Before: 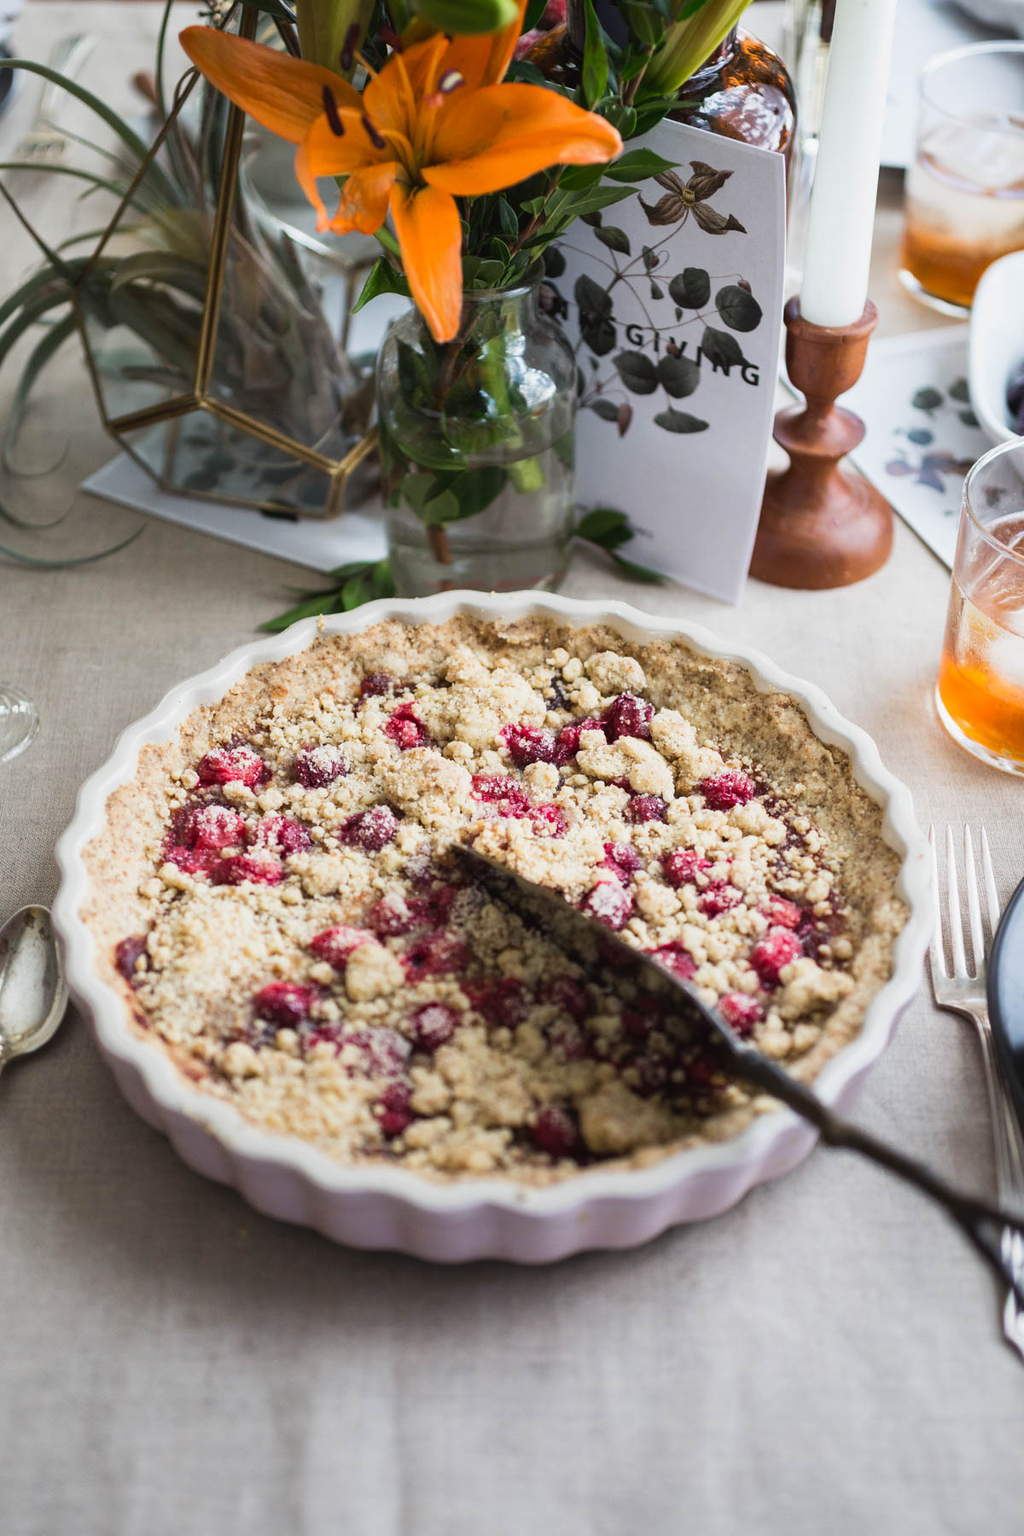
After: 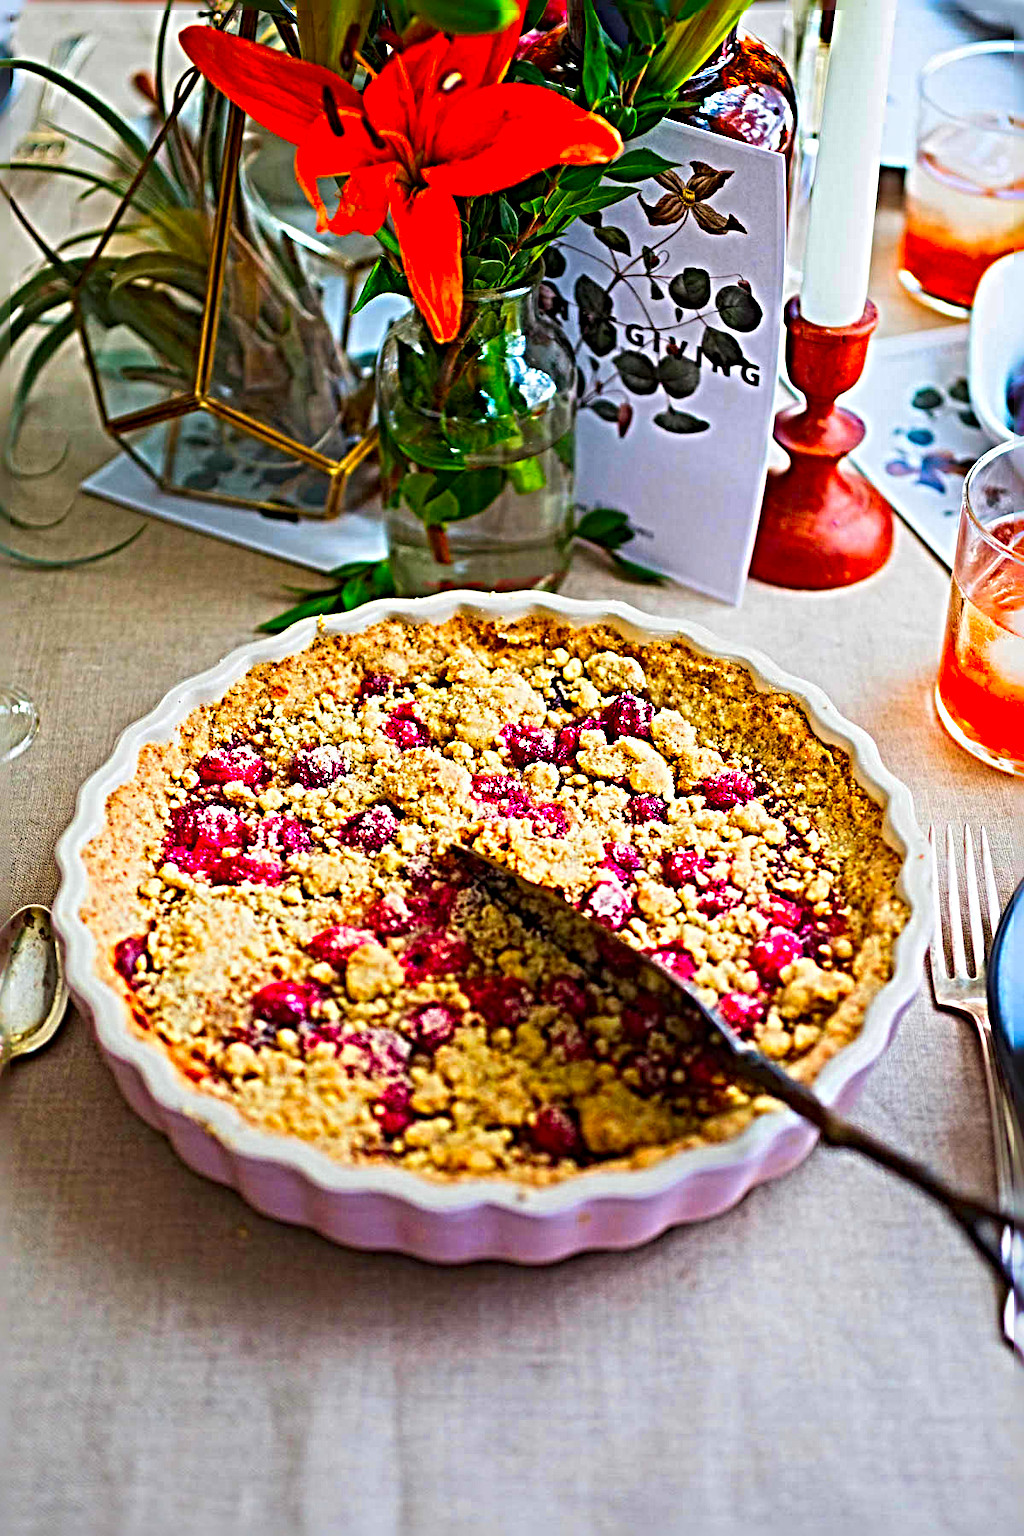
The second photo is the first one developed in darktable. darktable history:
color correction: saturation 3
sharpen: radius 6.3, amount 1.8, threshold 0
